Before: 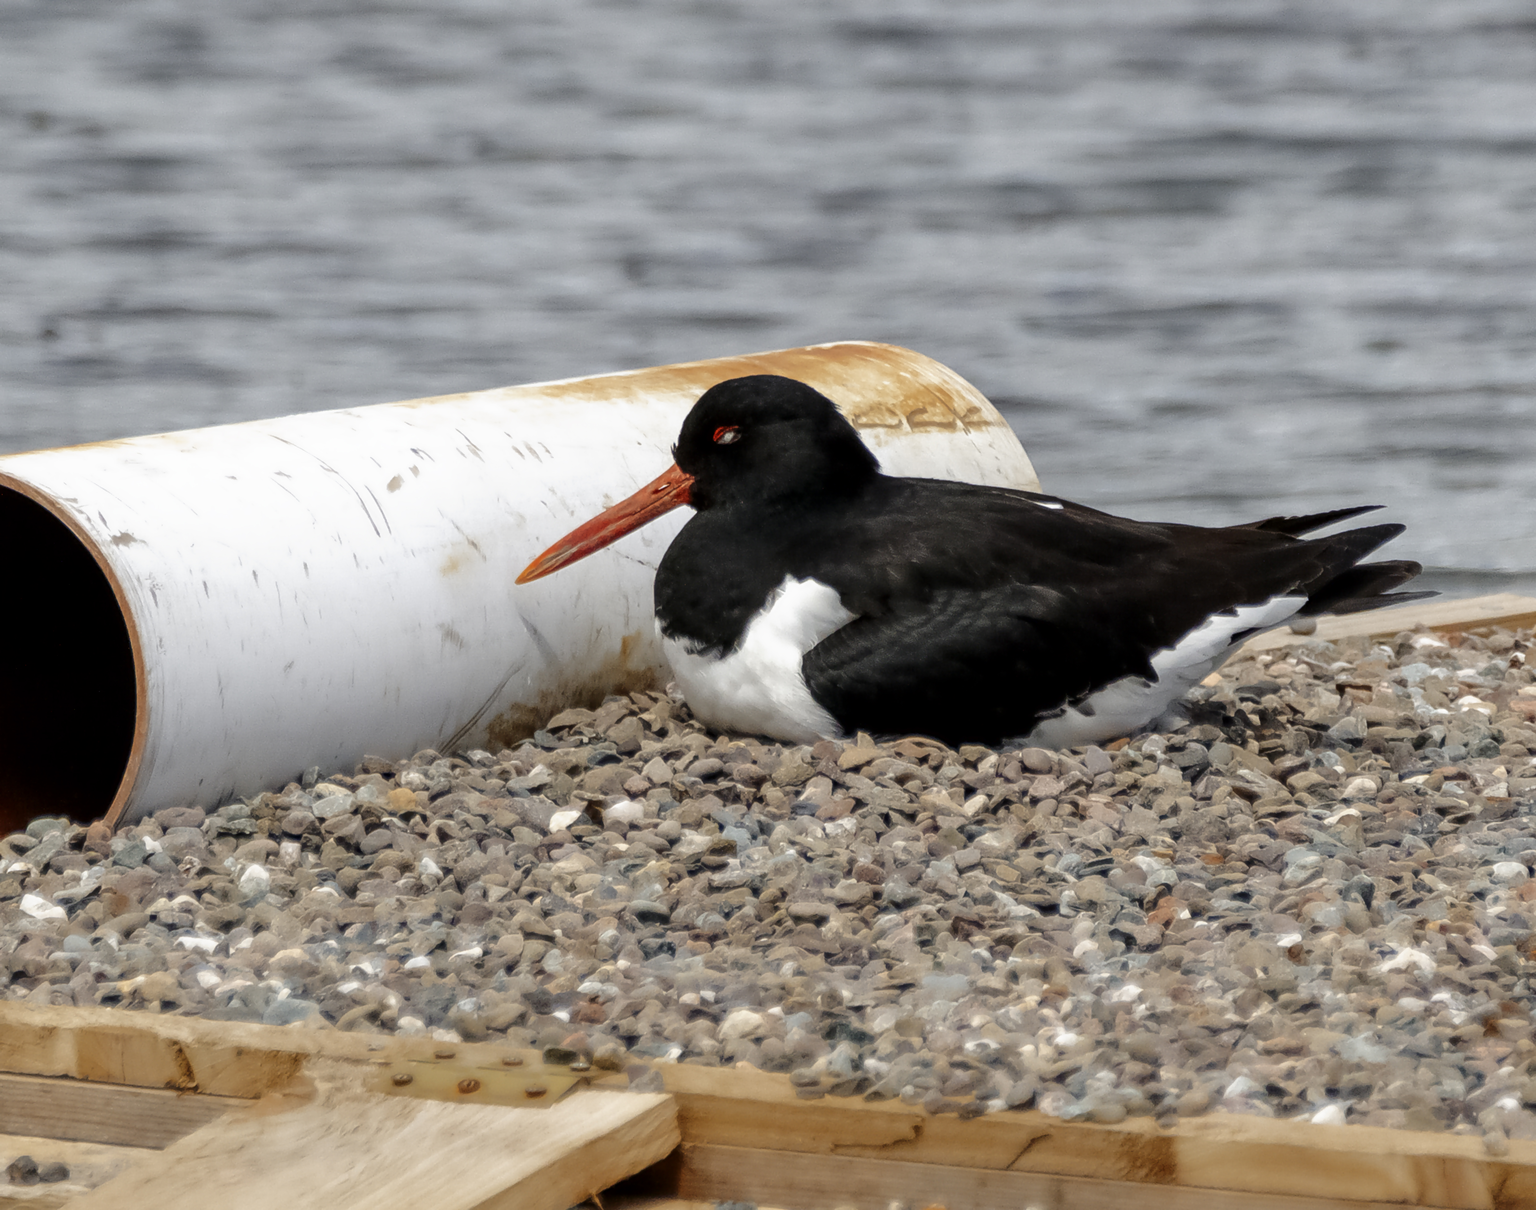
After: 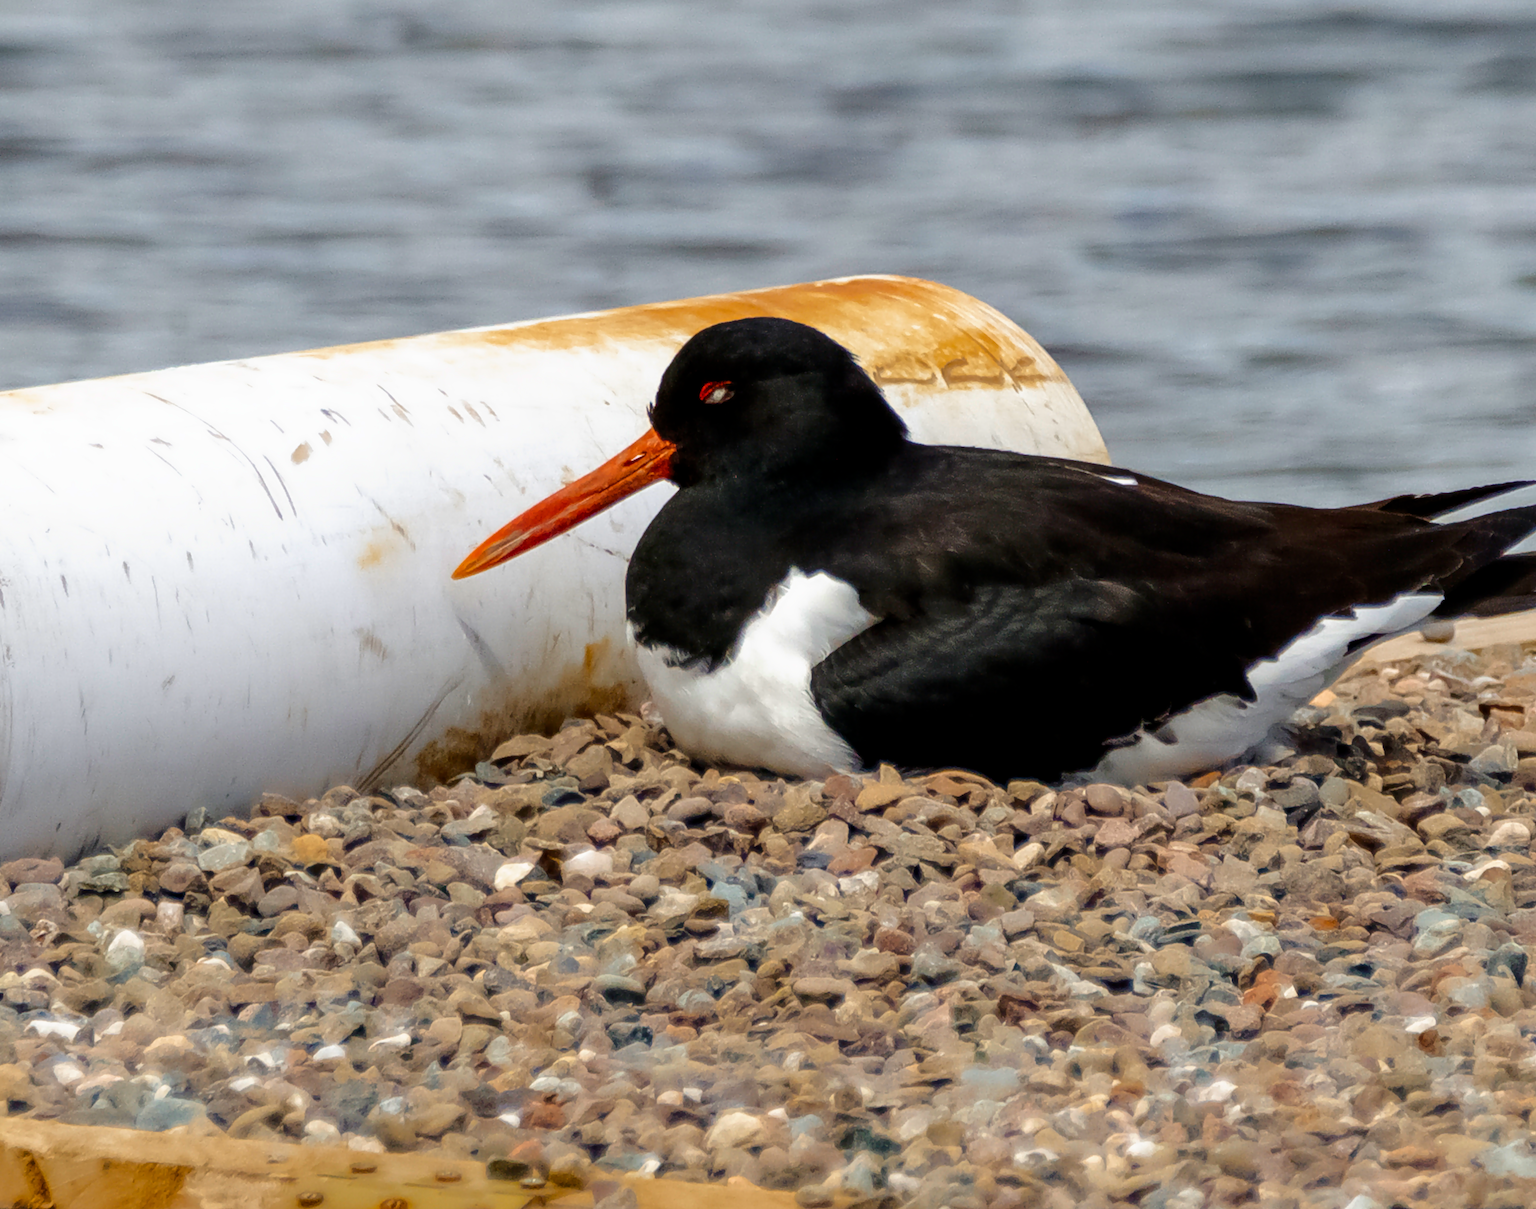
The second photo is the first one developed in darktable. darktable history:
color balance rgb: perceptual saturation grading › global saturation 34.05%, global vibrance 5.56%
velvia: on, module defaults
crop and rotate: left 10.071%, top 10.071%, right 10.02%, bottom 10.02%
